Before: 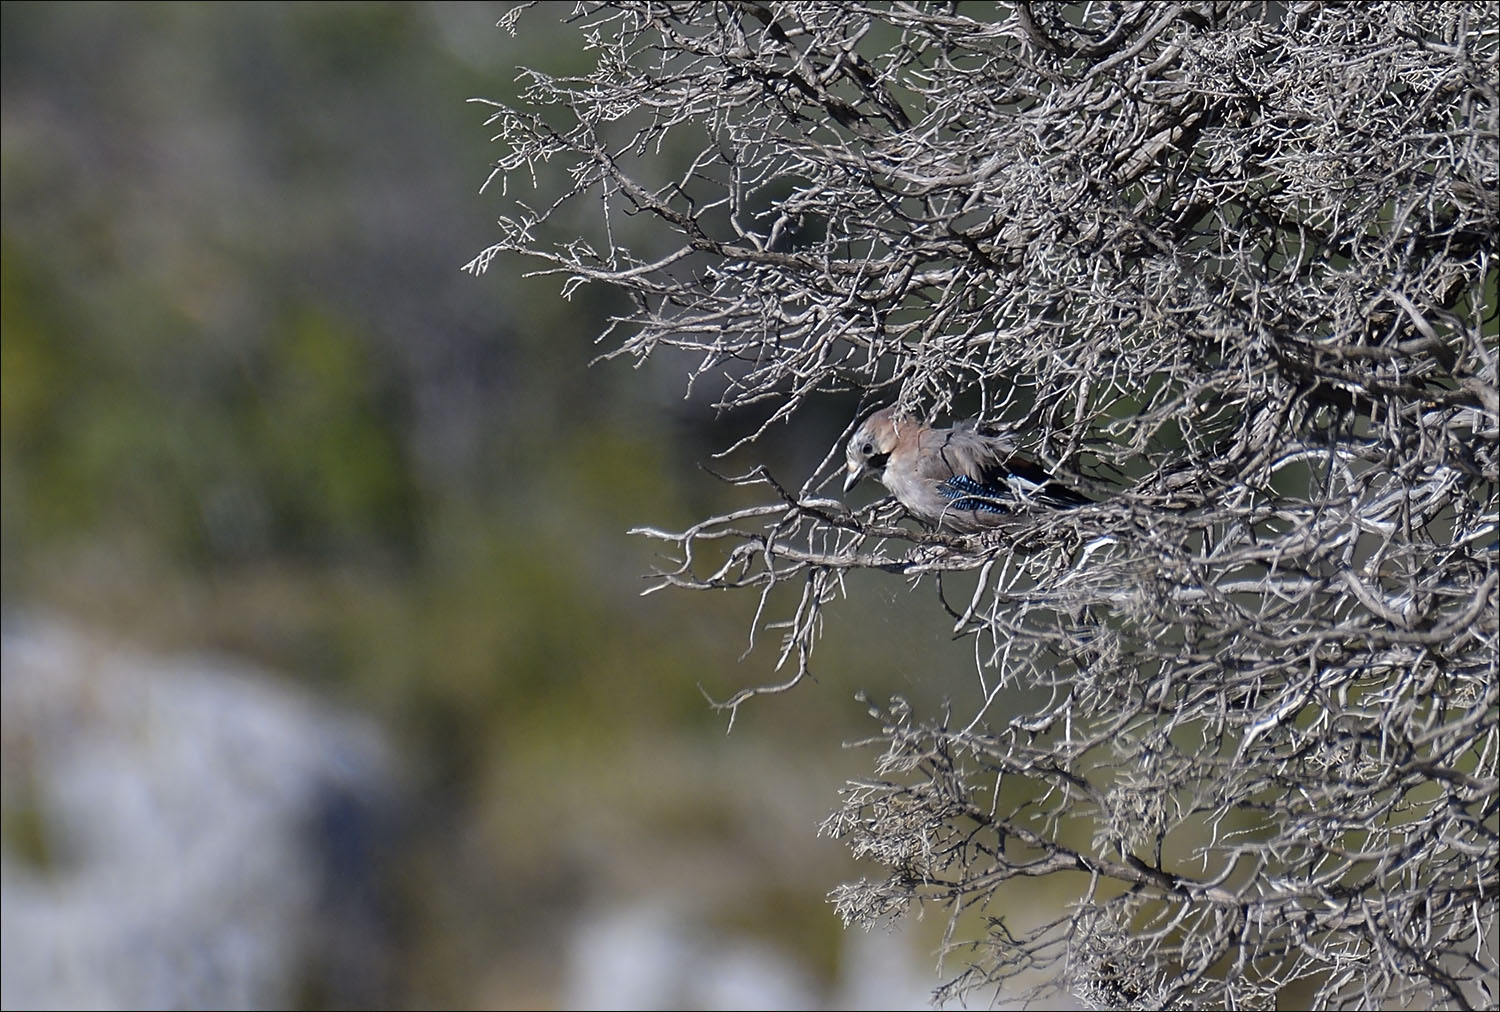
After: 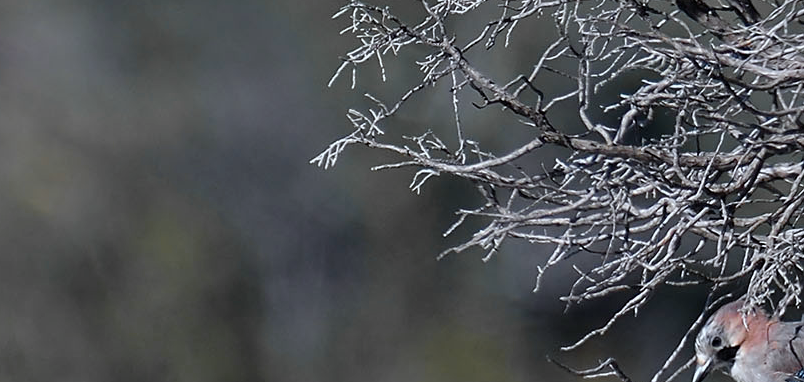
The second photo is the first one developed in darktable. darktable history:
color zones: curves: ch1 [(0, 0.679) (0.143, 0.647) (0.286, 0.261) (0.378, -0.011) (0.571, 0.396) (0.714, 0.399) (0.857, 0.406) (1, 0.679)]
crop: left 10.121%, top 10.631%, right 36.218%, bottom 51.526%
white balance: red 0.967, blue 1.049
